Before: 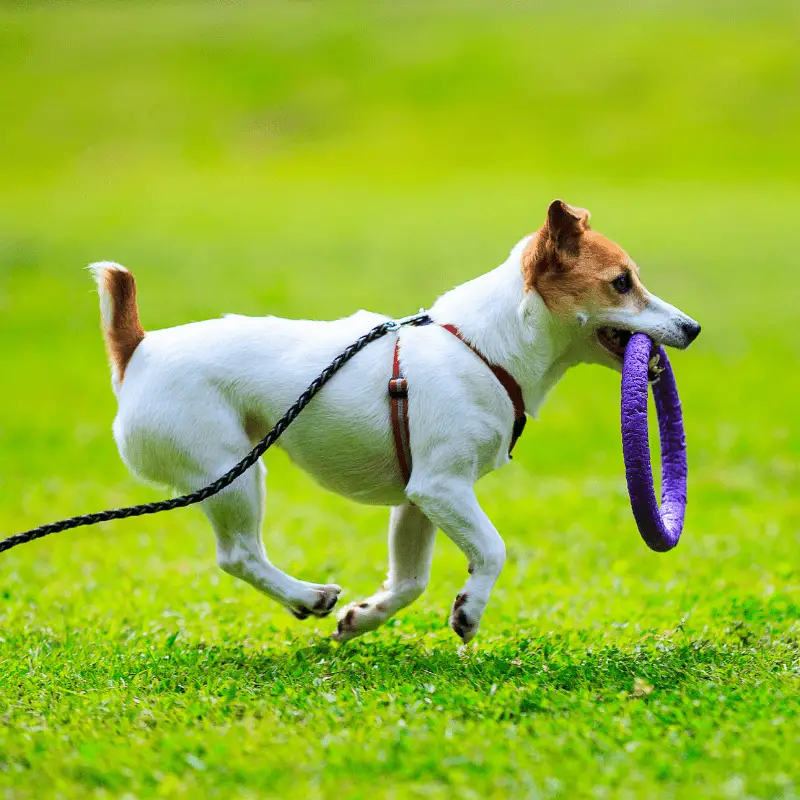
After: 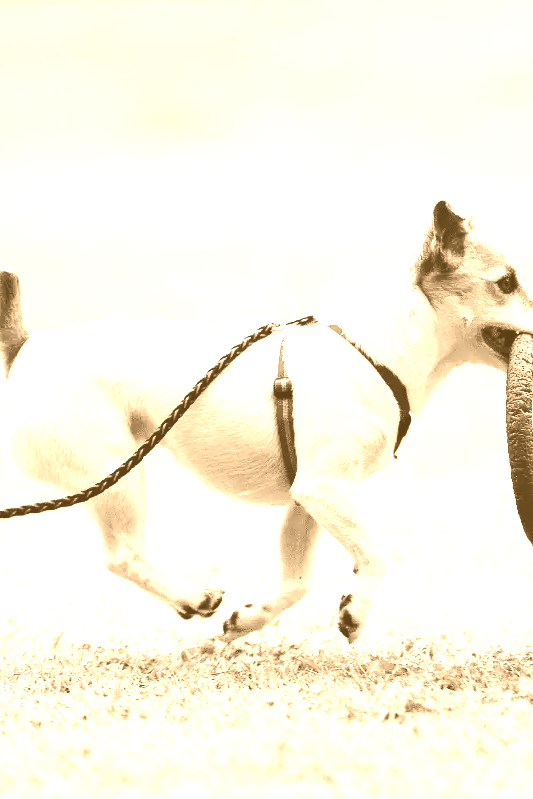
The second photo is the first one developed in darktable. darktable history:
crop and rotate: left 14.385%, right 18.948%
base curve: curves: ch0 [(0, 0) (0.028, 0.03) (0.121, 0.232) (0.46, 0.748) (0.859, 0.968) (1, 1)]
colorize: hue 28.8°, source mix 100%
